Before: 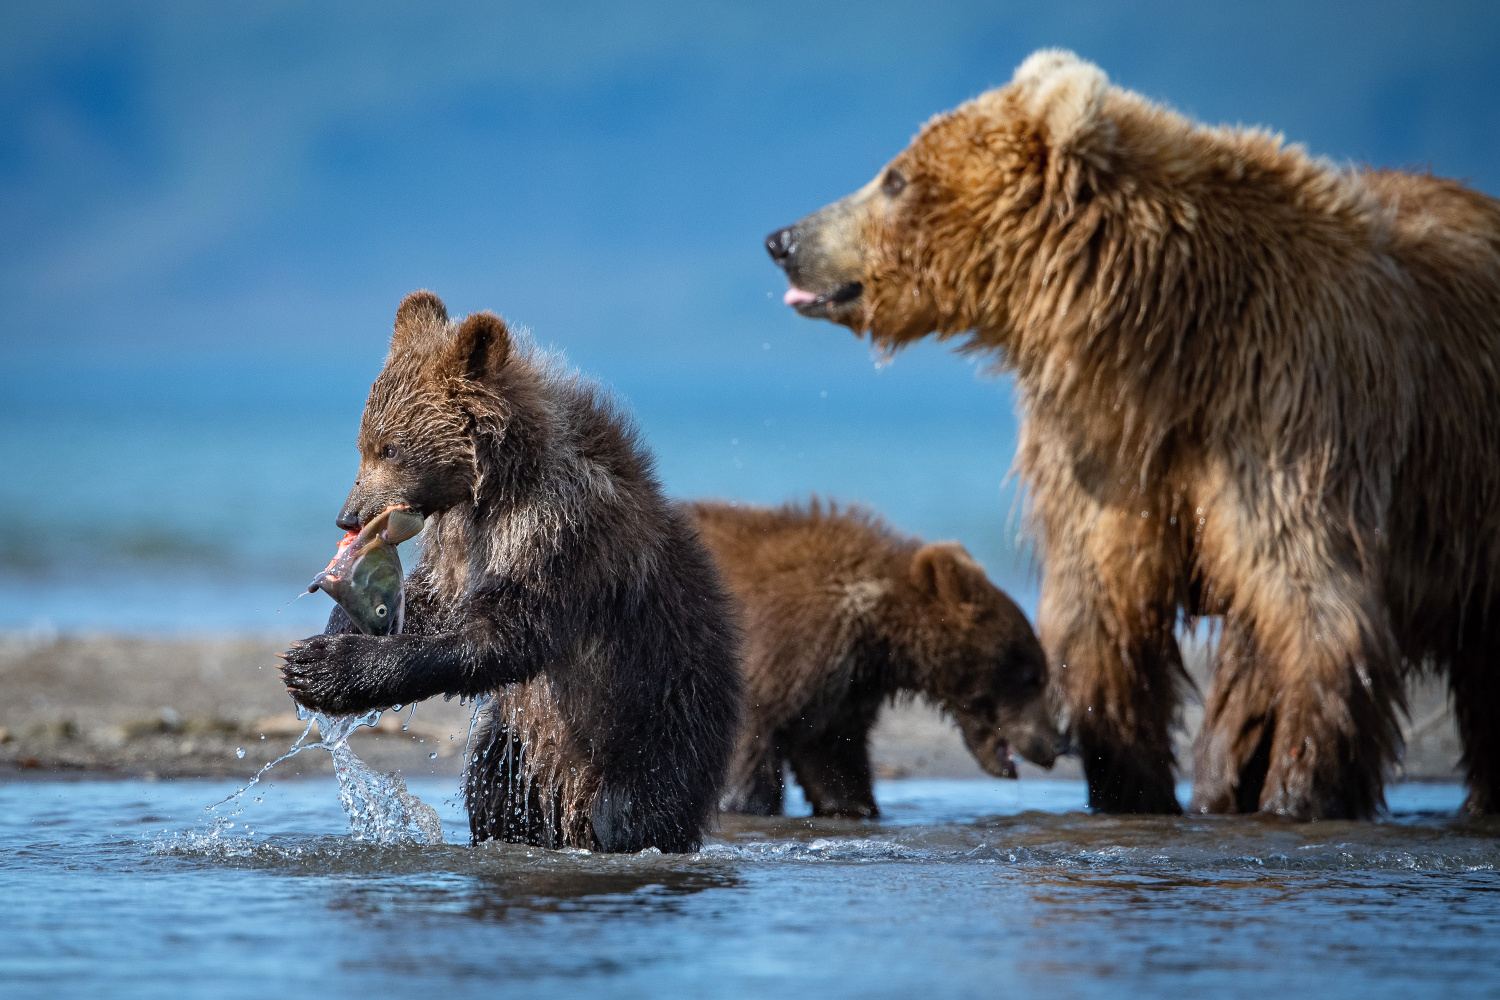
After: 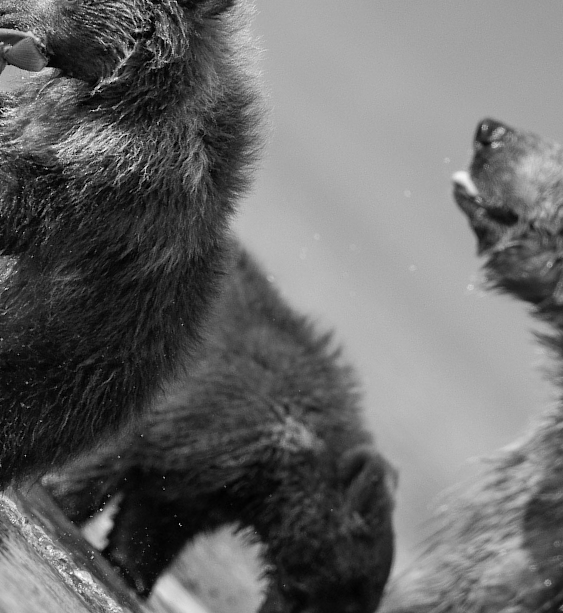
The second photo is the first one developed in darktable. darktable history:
tone equalizer: -7 EV 0.101 EV, edges refinement/feathering 500, mask exposure compensation -1.57 EV, preserve details no
color calibration: output gray [0.21, 0.42, 0.37, 0], gray › normalize channels true, x 0.37, y 0.382, temperature 4315.37 K, gamut compression 0.014
crop and rotate: angle -46.23°, top 16.266%, right 0.775%, bottom 11.728%
